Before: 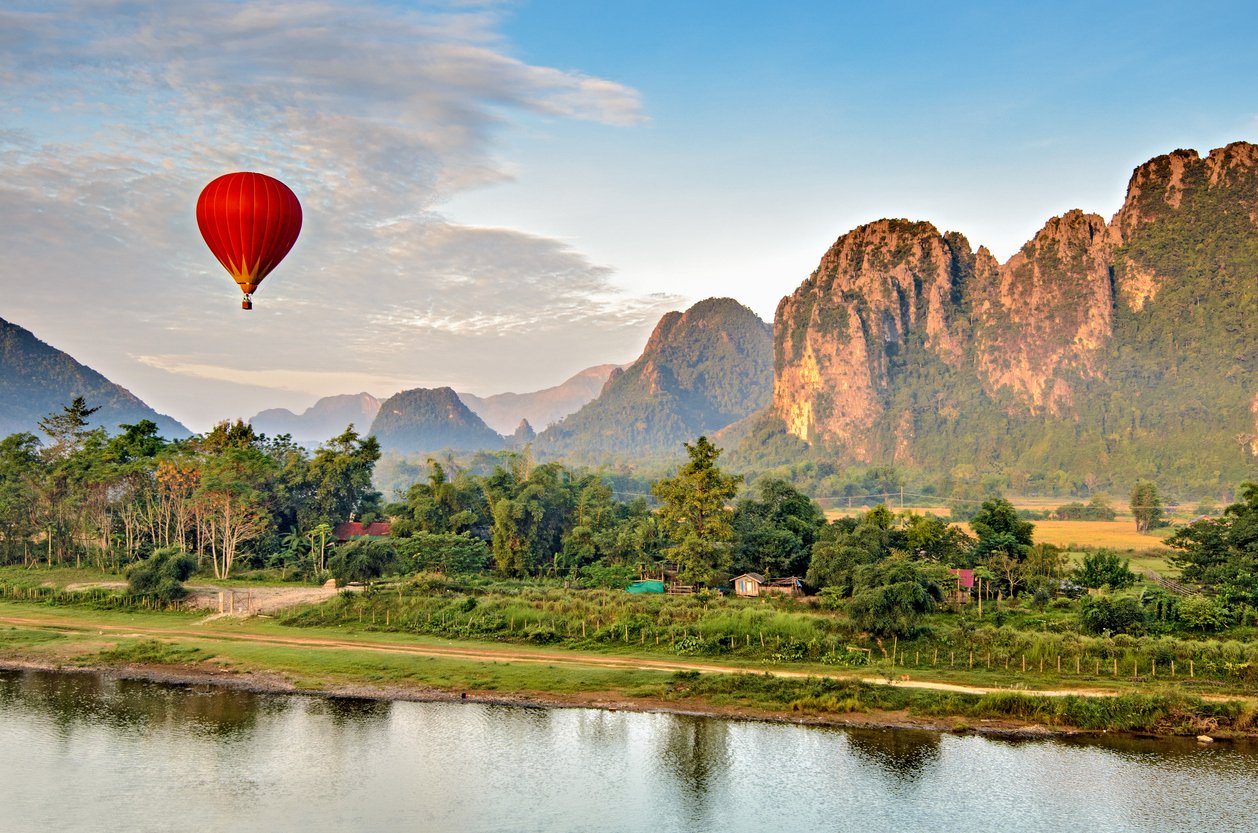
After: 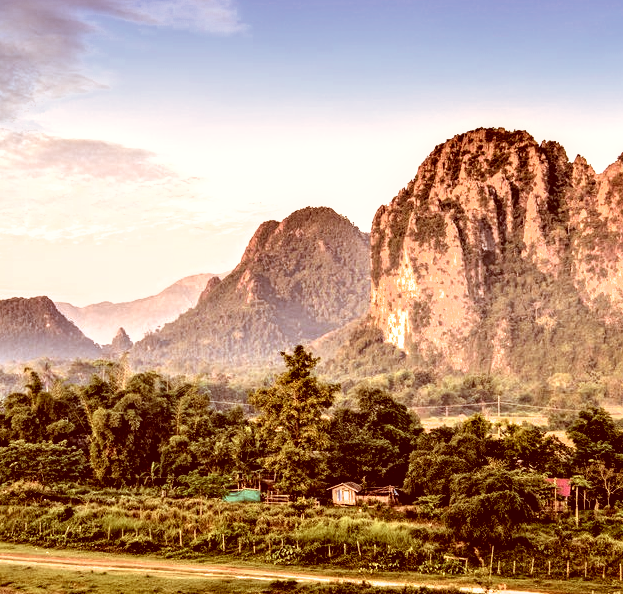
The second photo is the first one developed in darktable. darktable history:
local contrast: on, module defaults
graduated density: density 2.02 EV, hardness 44%, rotation 0.374°, offset 8.21, hue 208.8°, saturation 97%
crop: left 32.075%, top 10.976%, right 18.355%, bottom 17.596%
color correction: highlights a* 9.03, highlights b* 8.71, shadows a* 40, shadows b* 40, saturation 0.8
filmic rgb: black relative exposure -8.2 EV, white relative exposure 2.2 EV, threshold 3 EV, hardness 7.11, latitude 85.74%, contrast 1.696, highlights saturation mix -4%, shadows ↔ highlights balance -2.69%, color science v5 (2021), contrast in shadows safe, contrast in highlights safe, enable highlight reconstruction true
